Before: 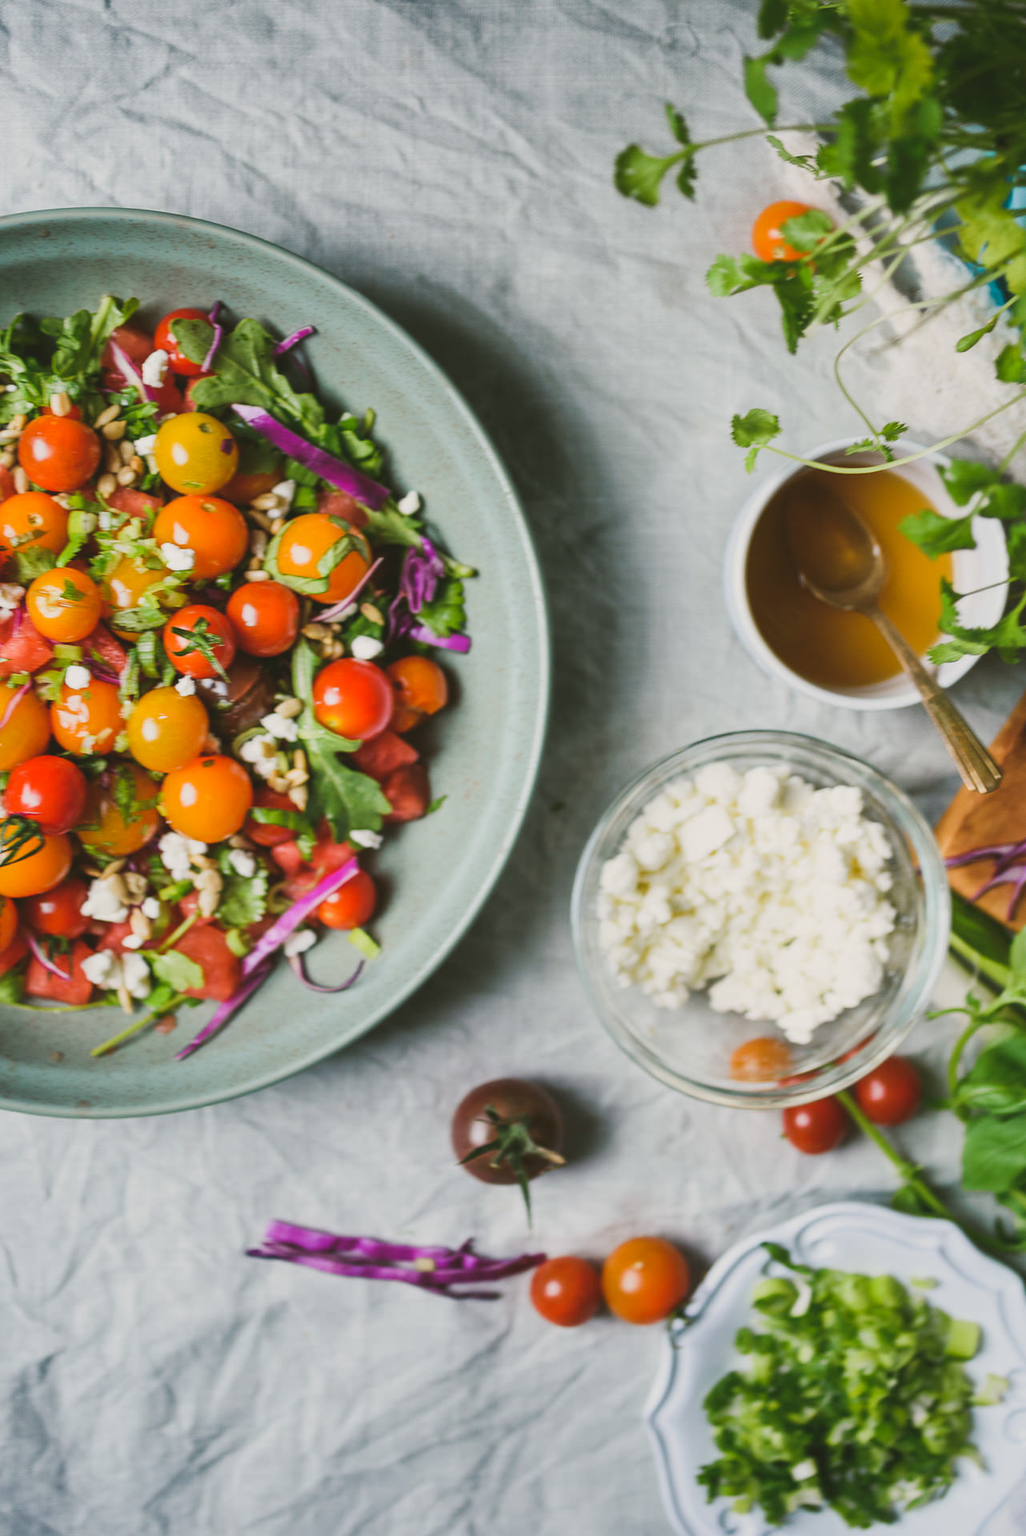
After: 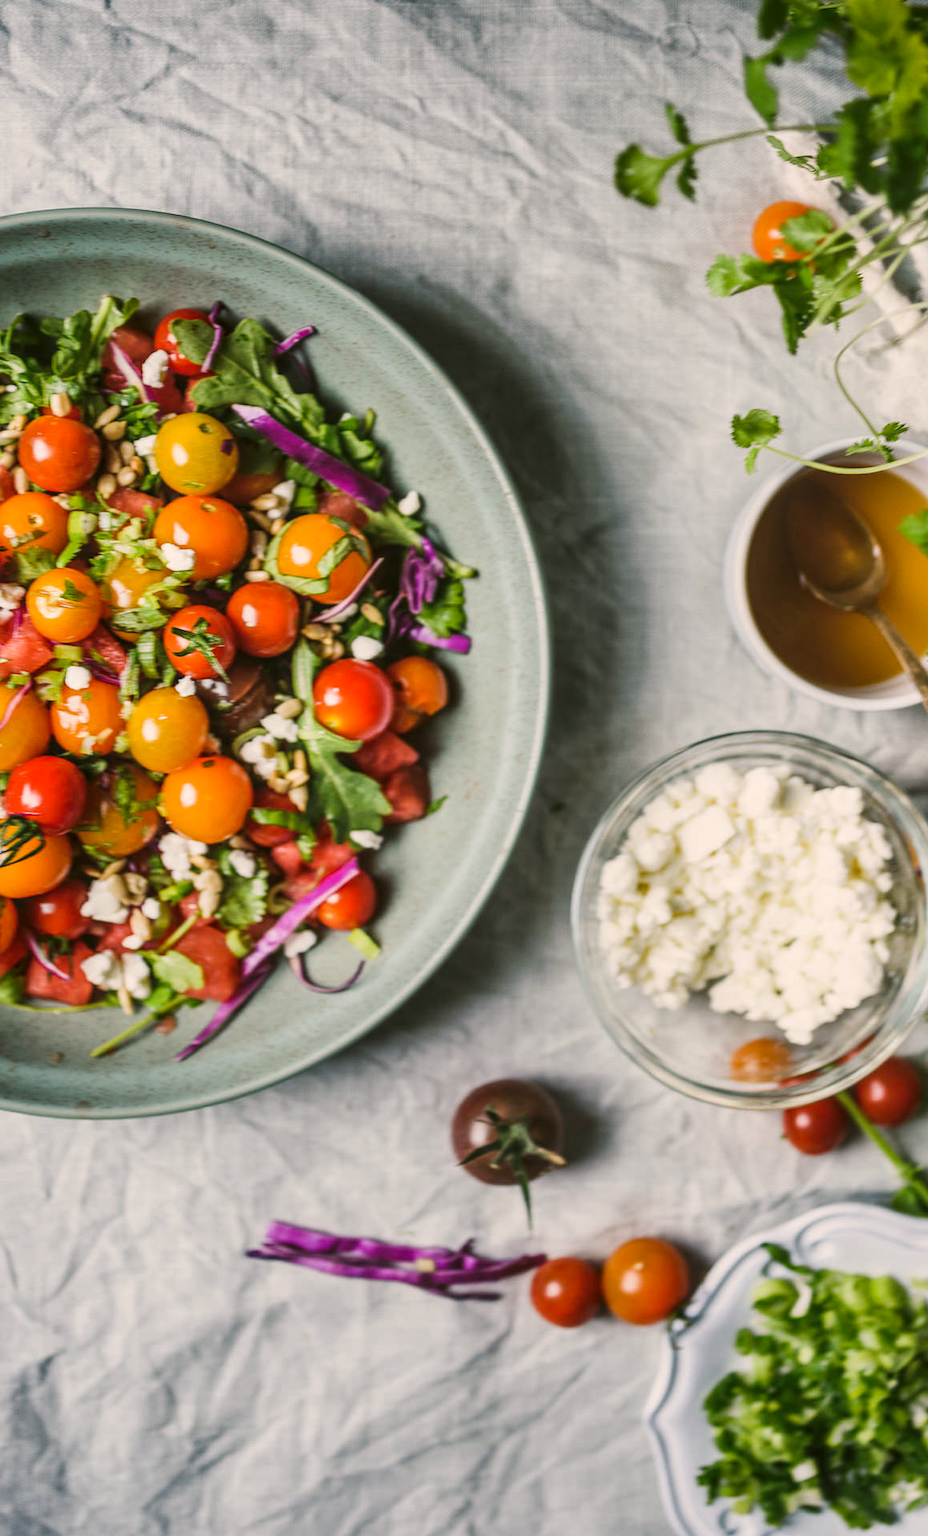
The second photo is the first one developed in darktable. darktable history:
color correction: highlights a* 3.66, highlights b* 5.12
crop: right 9.502%, bottom 0.027%
local contrast: highlights 62%, detail 143%, midtone range 0.434
